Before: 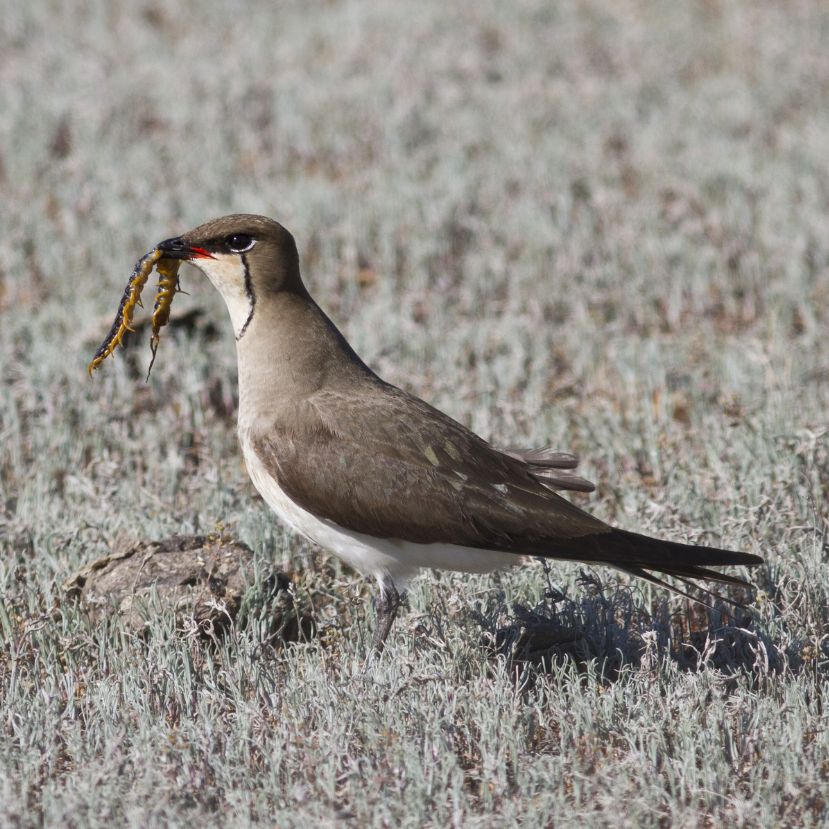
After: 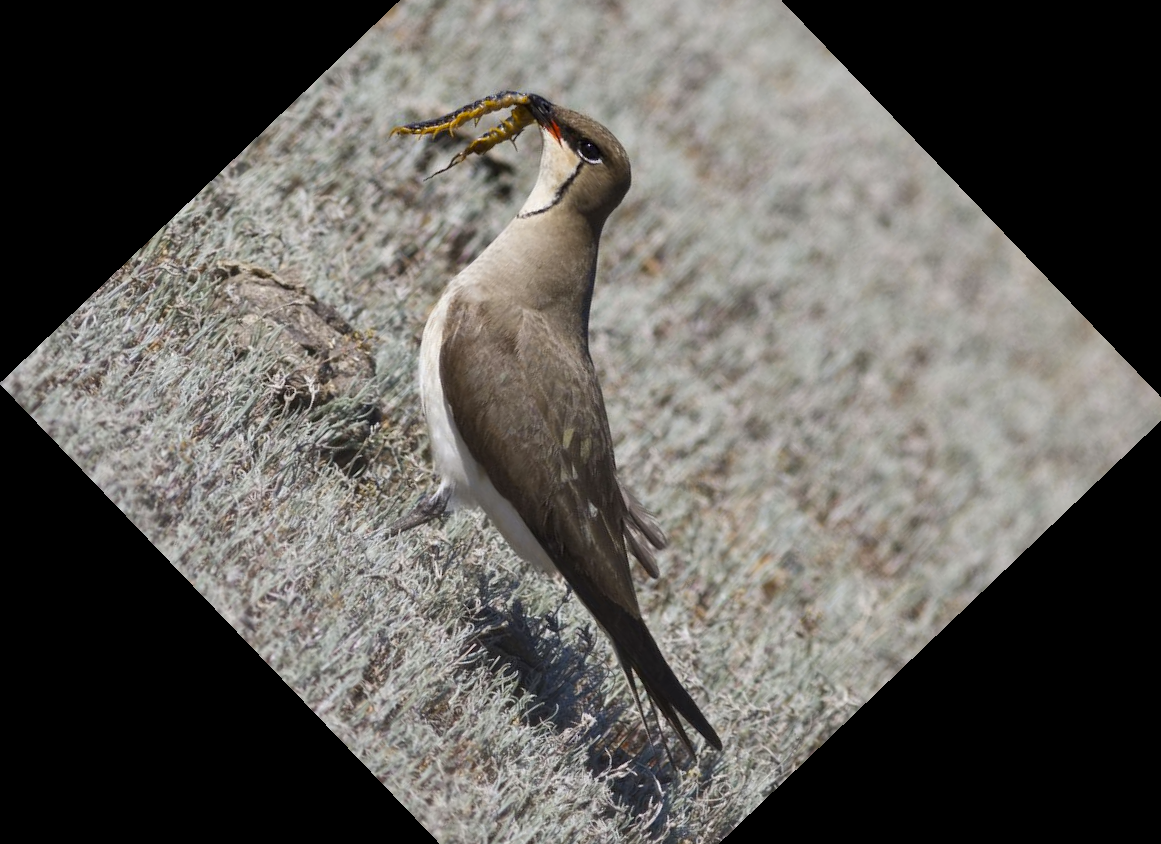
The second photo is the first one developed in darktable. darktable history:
crop and rotate: angle -46.26°, top 16.234%, right 0.912%, bottom 11.704%
color contrast: green-magenta contrast 0.8, blue-yellow contrast 1.1, unbound 0
